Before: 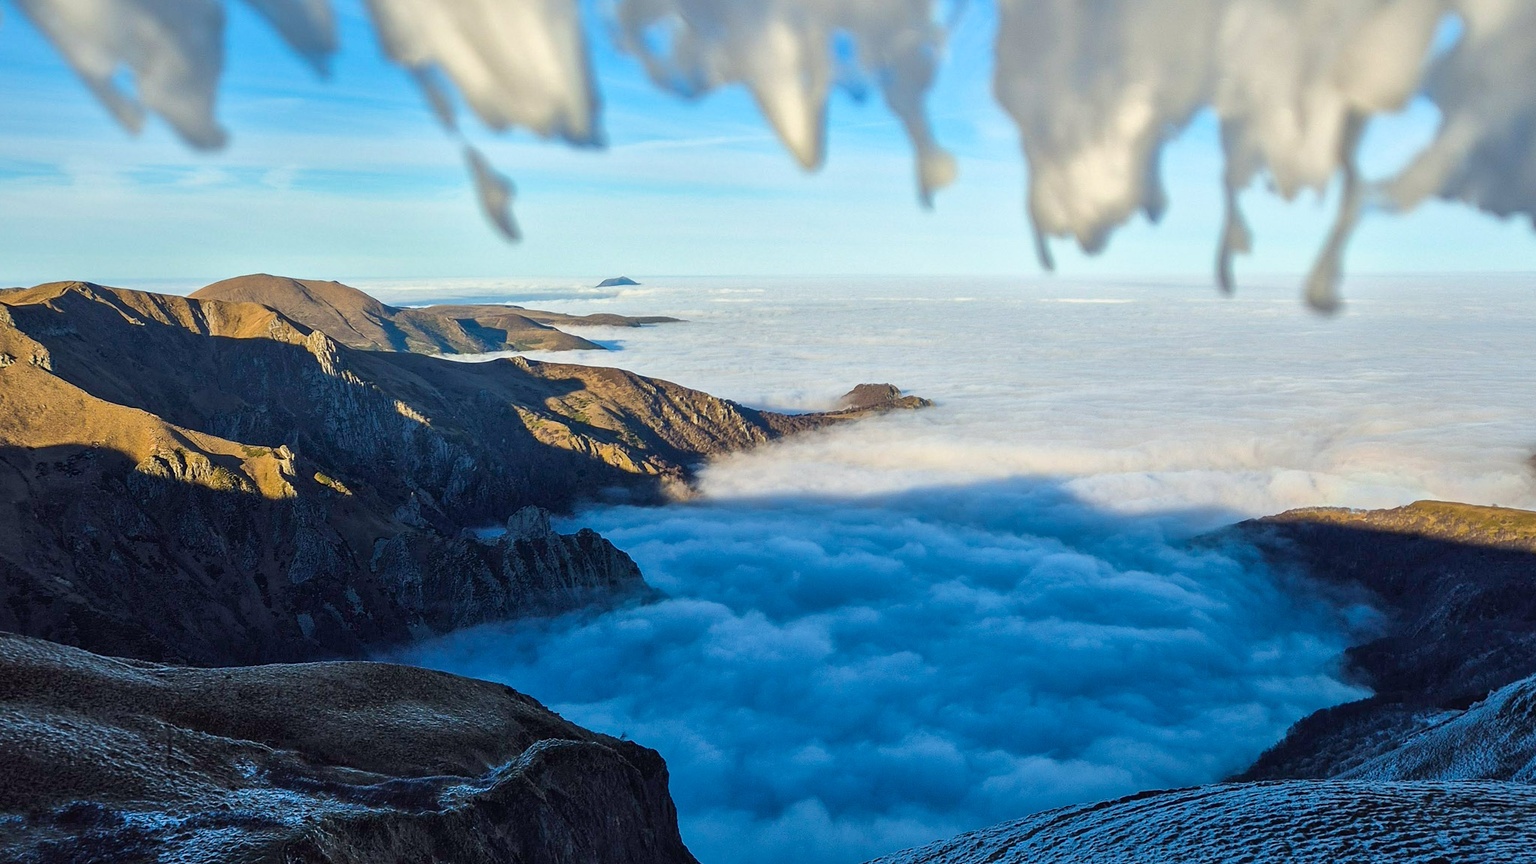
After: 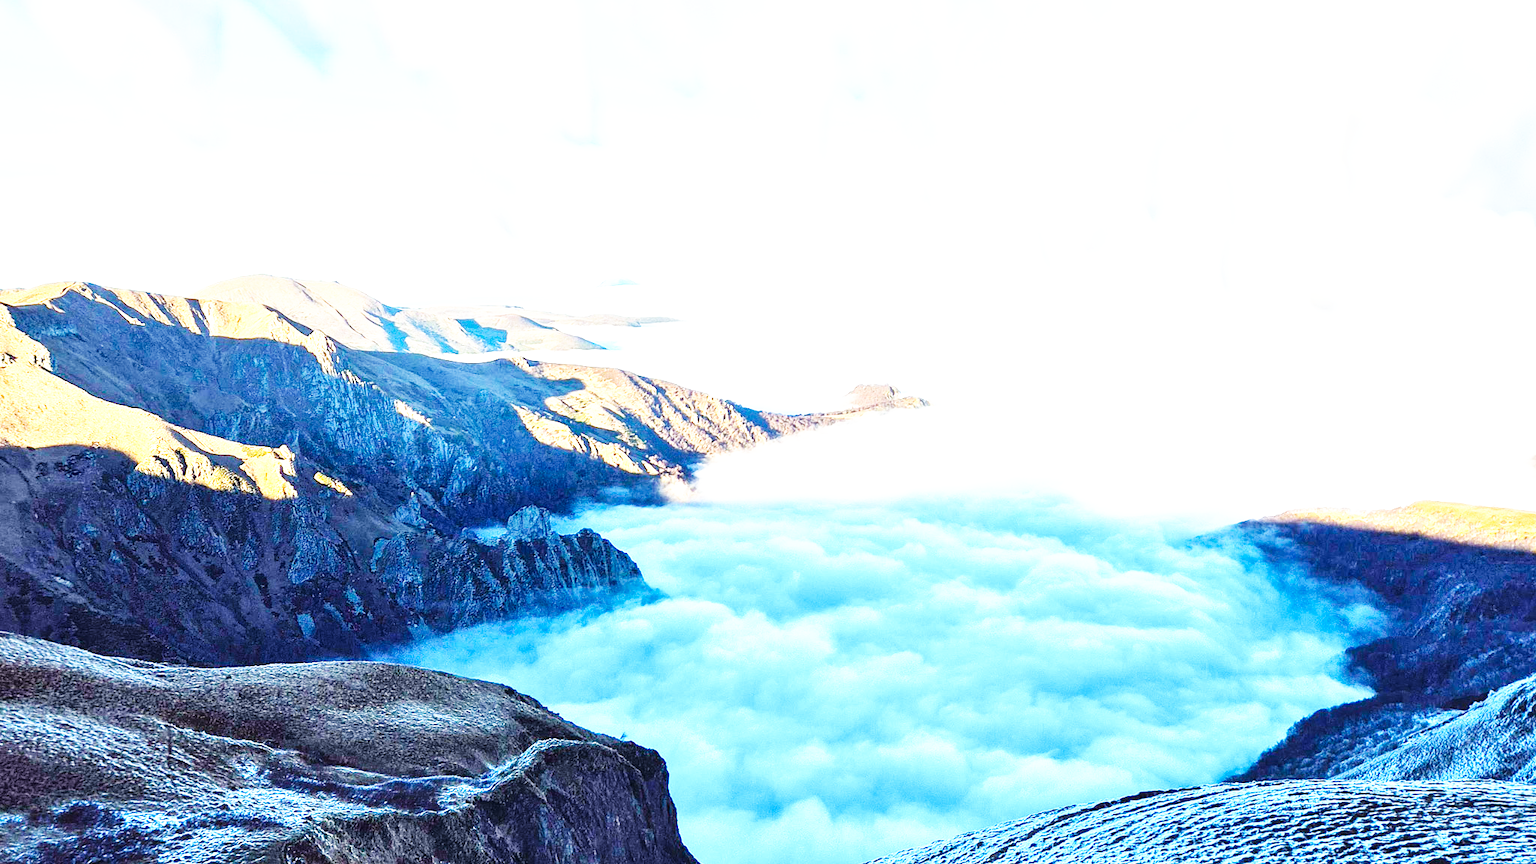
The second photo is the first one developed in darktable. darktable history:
exposure: black level correction 0, exposure 1.741 EV, compensate exposure bias true, compensate highlight preservation false
base curve: curves: ch0 [(0, 0) (0.007, 0.004) (0.027, 0.03) (0.046, 0.07) (0.207, 0.54) (0.442, 0.872) (0.673, 0.972) (1, 1)], preserve colors none
